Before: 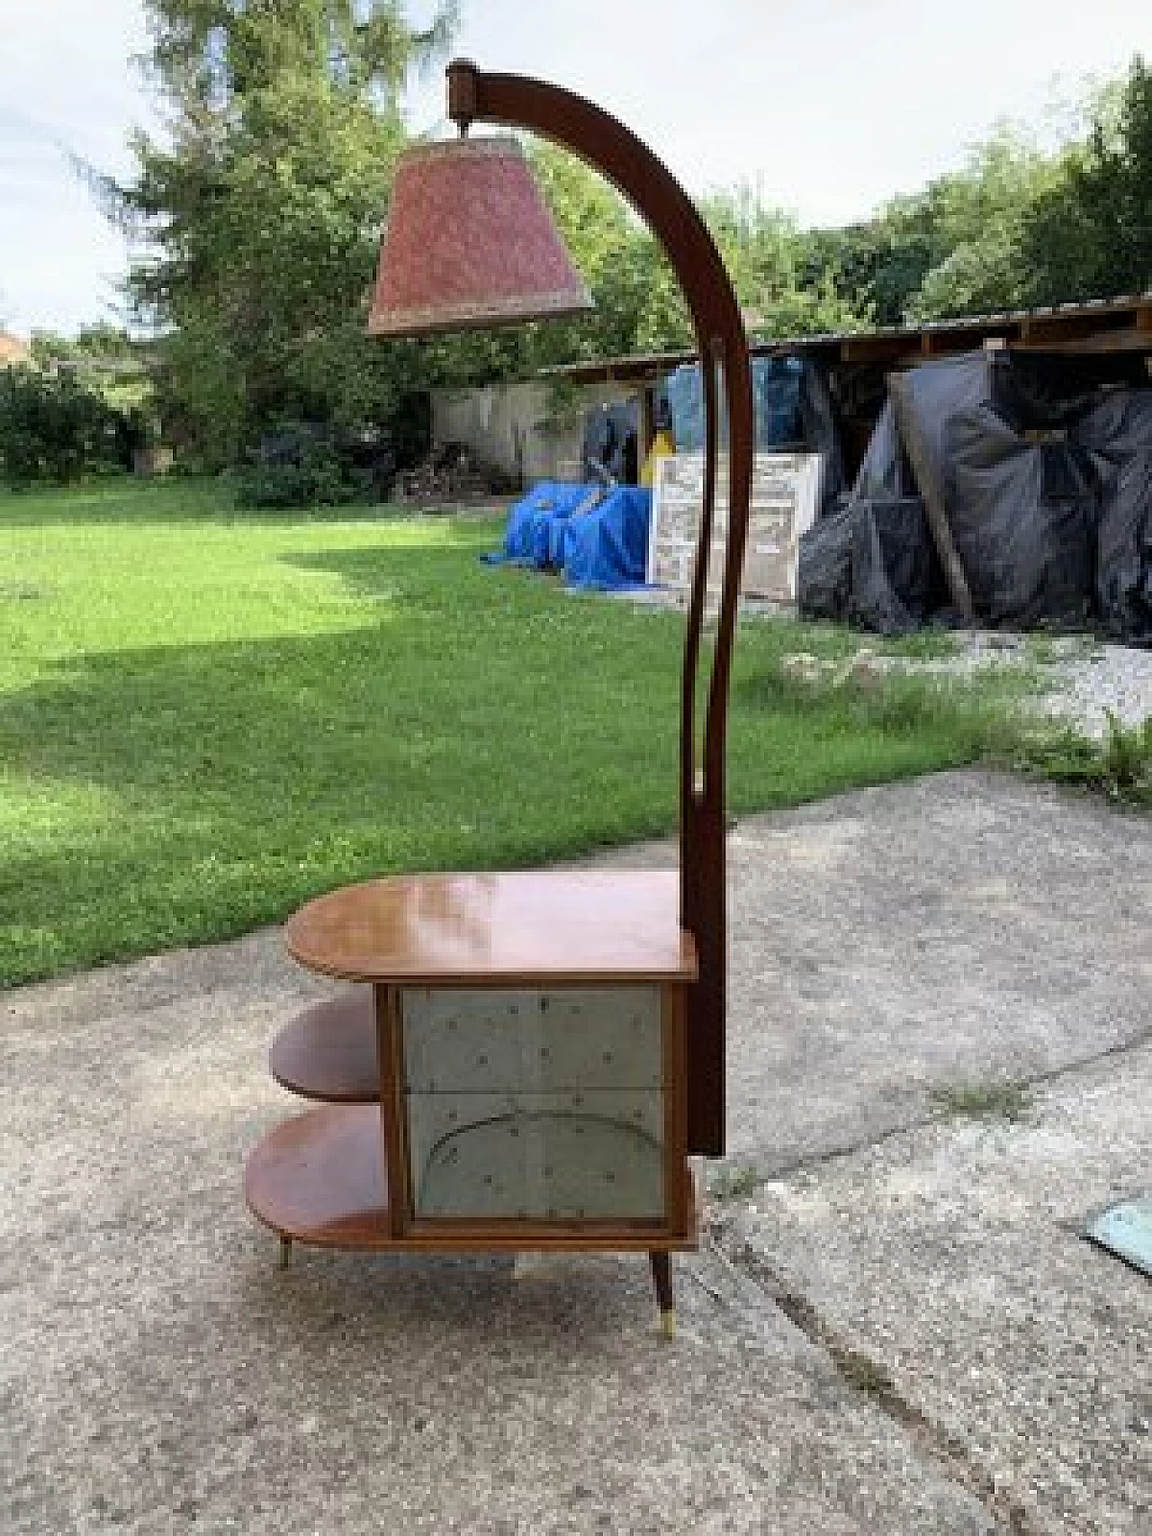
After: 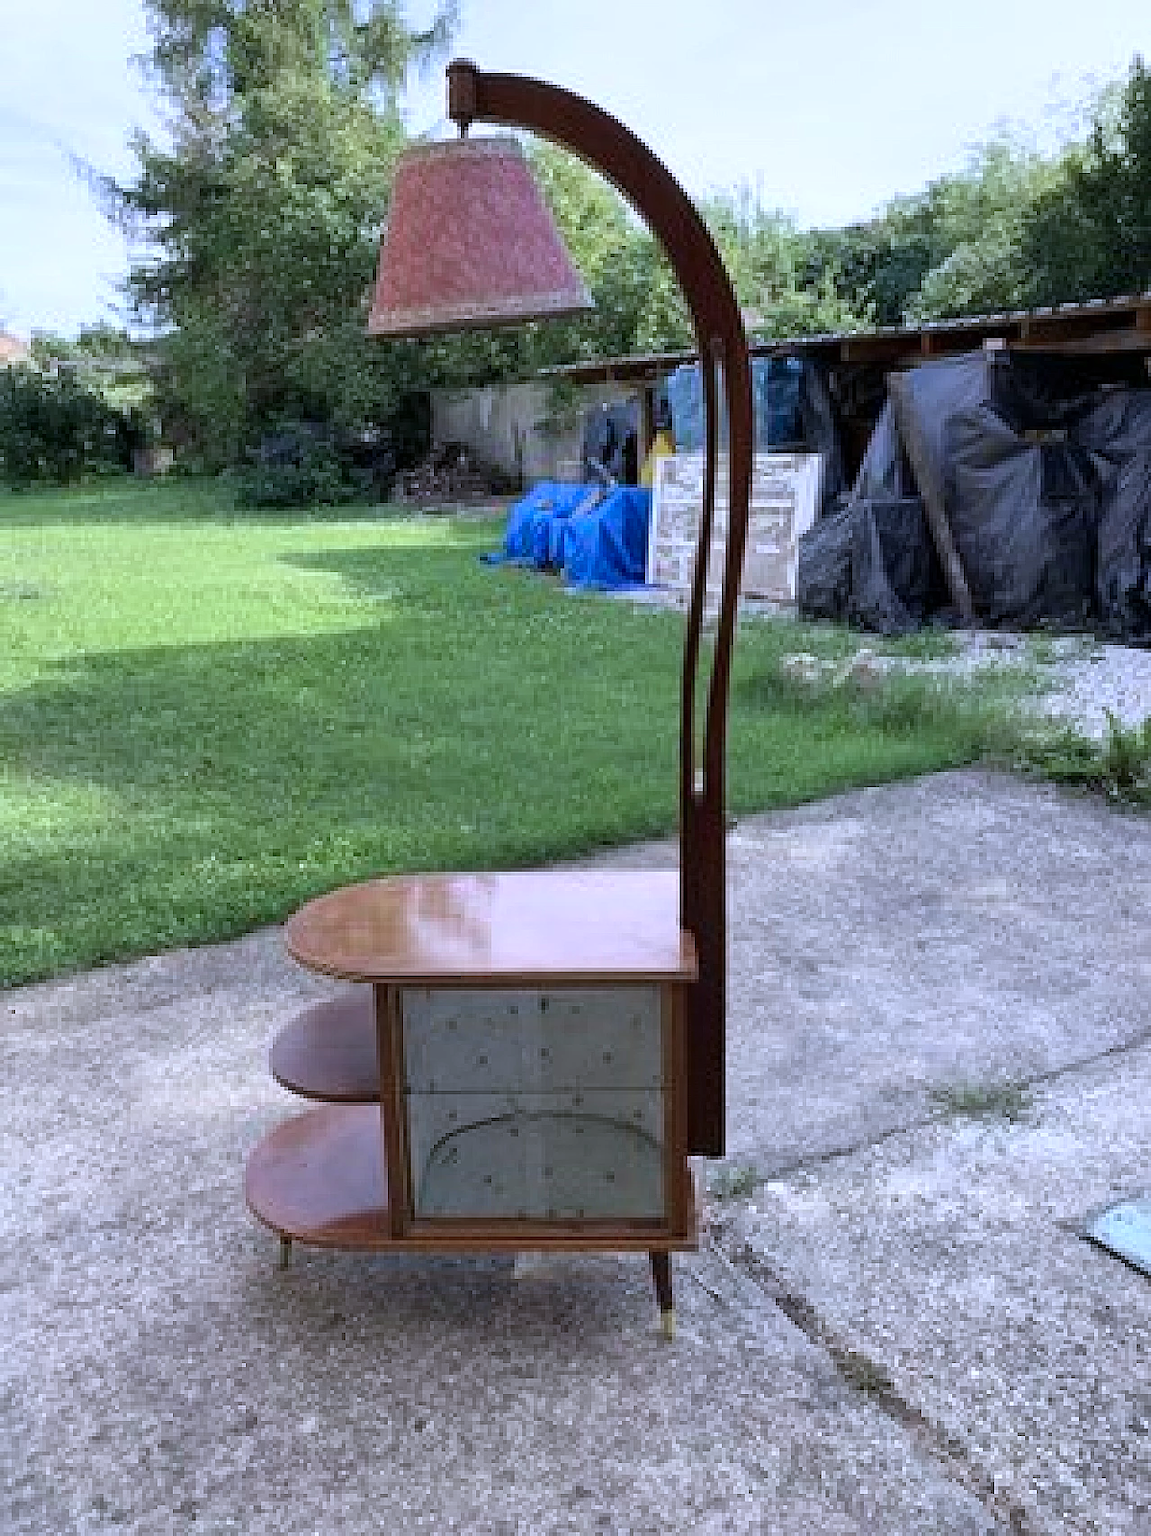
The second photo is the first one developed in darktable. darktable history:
color zones: curves: ch0 [(0, 0.5) (0.143, 0.52) (0.286, 0.5) (0.429, 0.5) (0.571, 0.5) (0.714, 0.5) (0.857, 0.5) (1, 0.5)]; ch1 [(0, 0.489) (0.155, 0.45) (0.286, 0.466) (0.429, 0.5) (0.571, 0.5) (0.714, 0.5) (0.857, 0.5) (1, 0.489)]
color calibration: illuminant as shot in camera, x 0.377, y 0.392, temperature 4169.3 K, saturation algorithm version 1 (2020)
